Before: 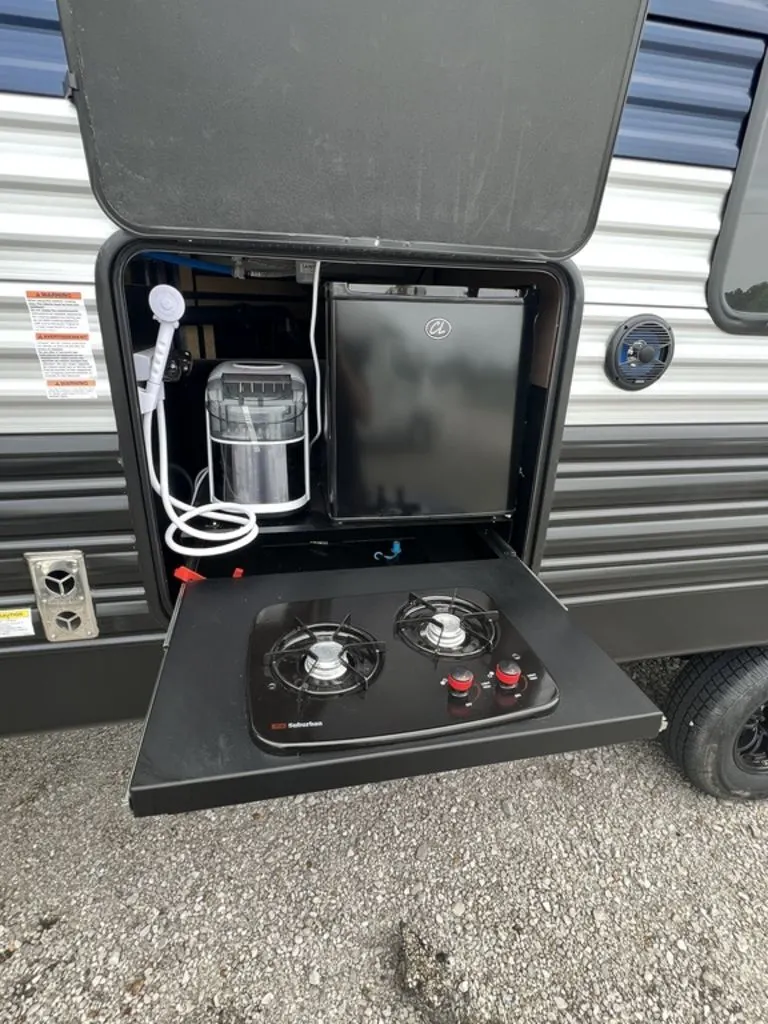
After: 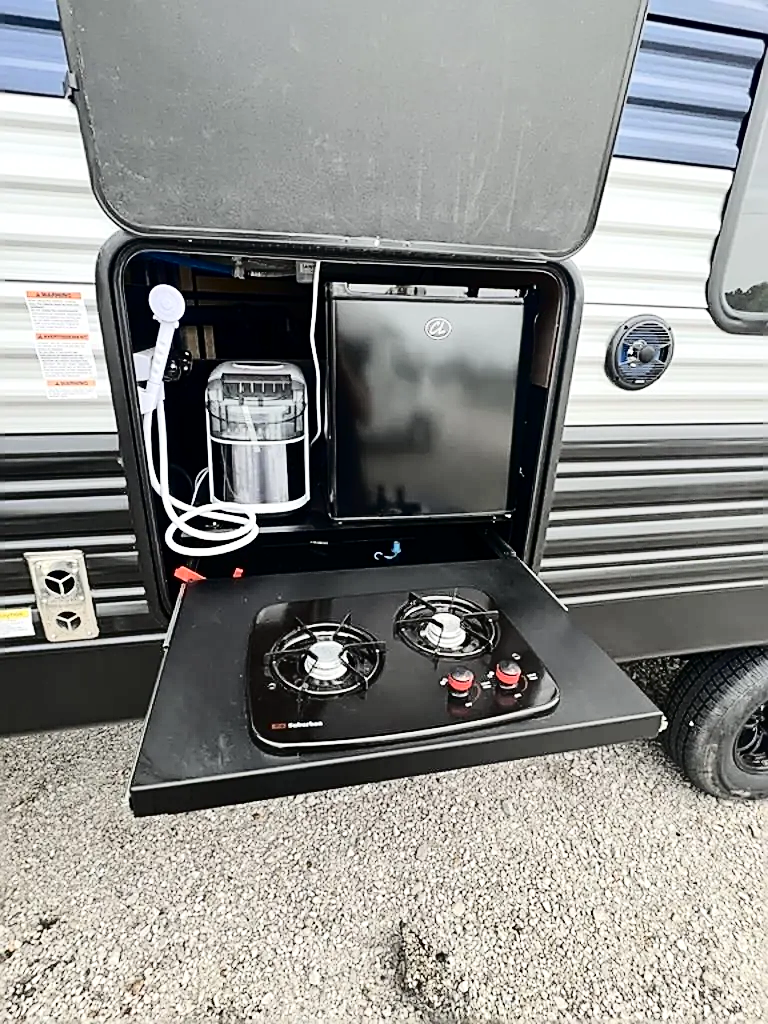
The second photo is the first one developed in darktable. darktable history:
tone curve: curves: ch0 [(0, 0) (0.003, 0.001) (0.011, 0.004) (0.025, 0.008) (0.044, 0.015) (0.069, 0.022) (0.1, 0.031) (0.136, 0.052) (0.177, 0.101) (0.224, 0.181) (0.277, 0.289) (0.335, 0.418) (0.399, 0.541) (0.468, 0.65) (0.543, 0.739) (0.623, 0.817) (0.709, 0.882) (0.801, 0.919) (0.898, 0.958) (1, 1)], color space Lab, independent channels, preserve colors none
sharpen: amount 0.901
